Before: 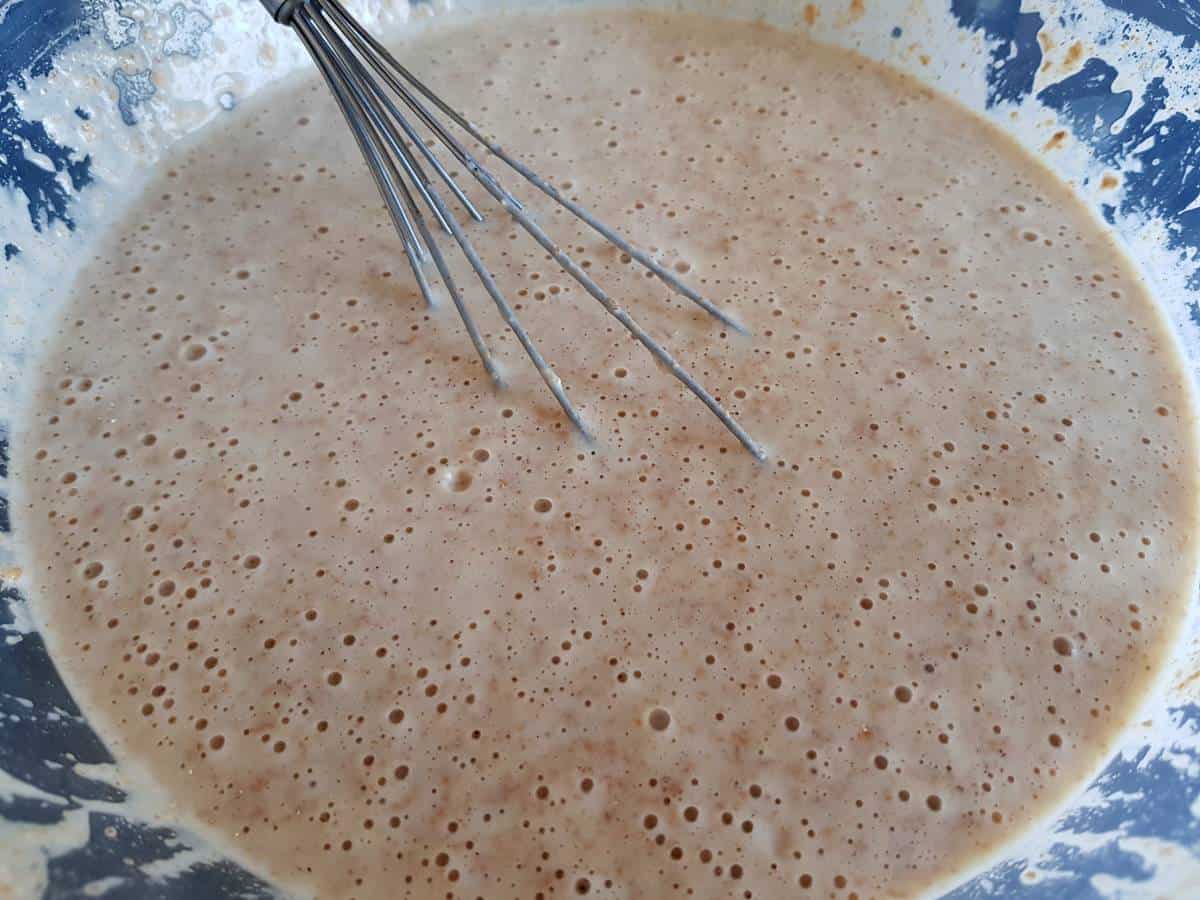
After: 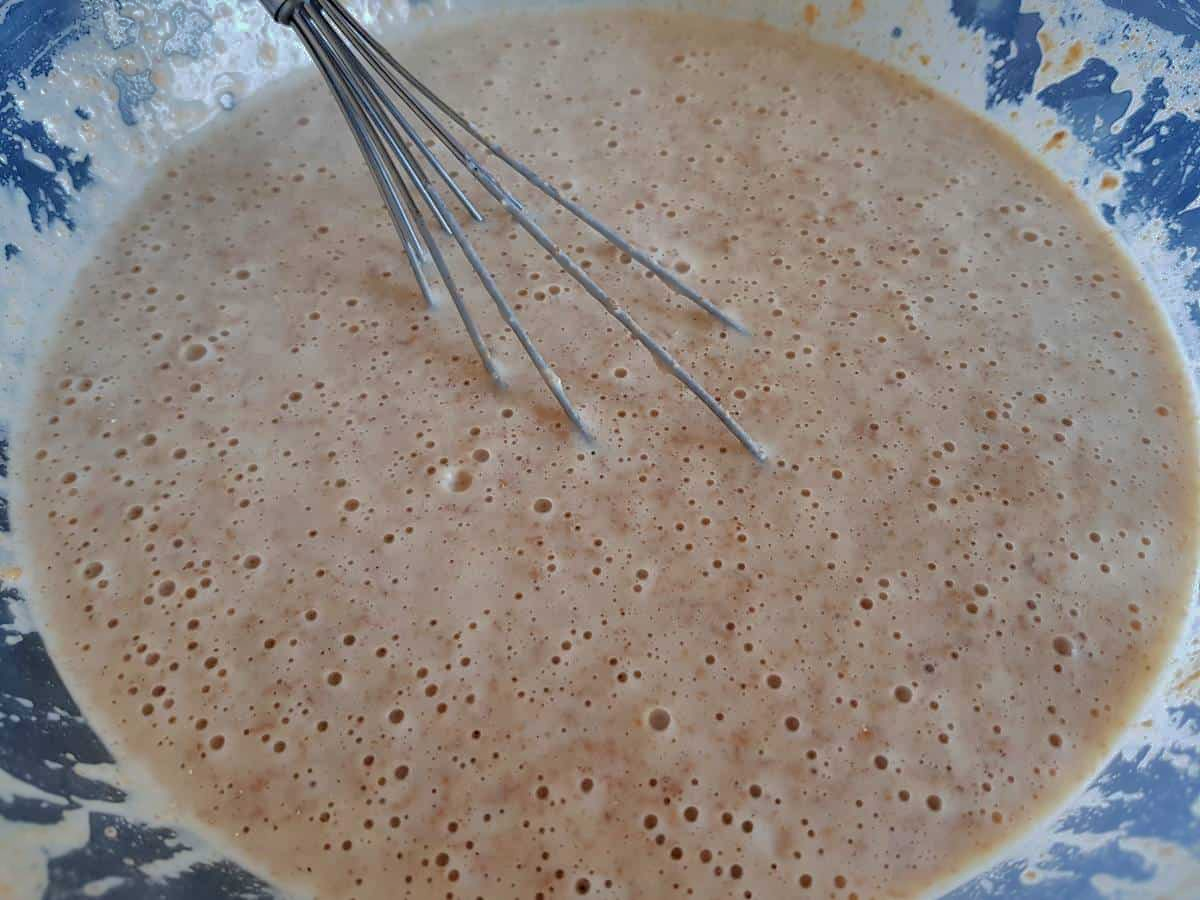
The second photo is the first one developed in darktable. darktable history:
shadows and highlights: shadows -19.9, highlights -73.6
